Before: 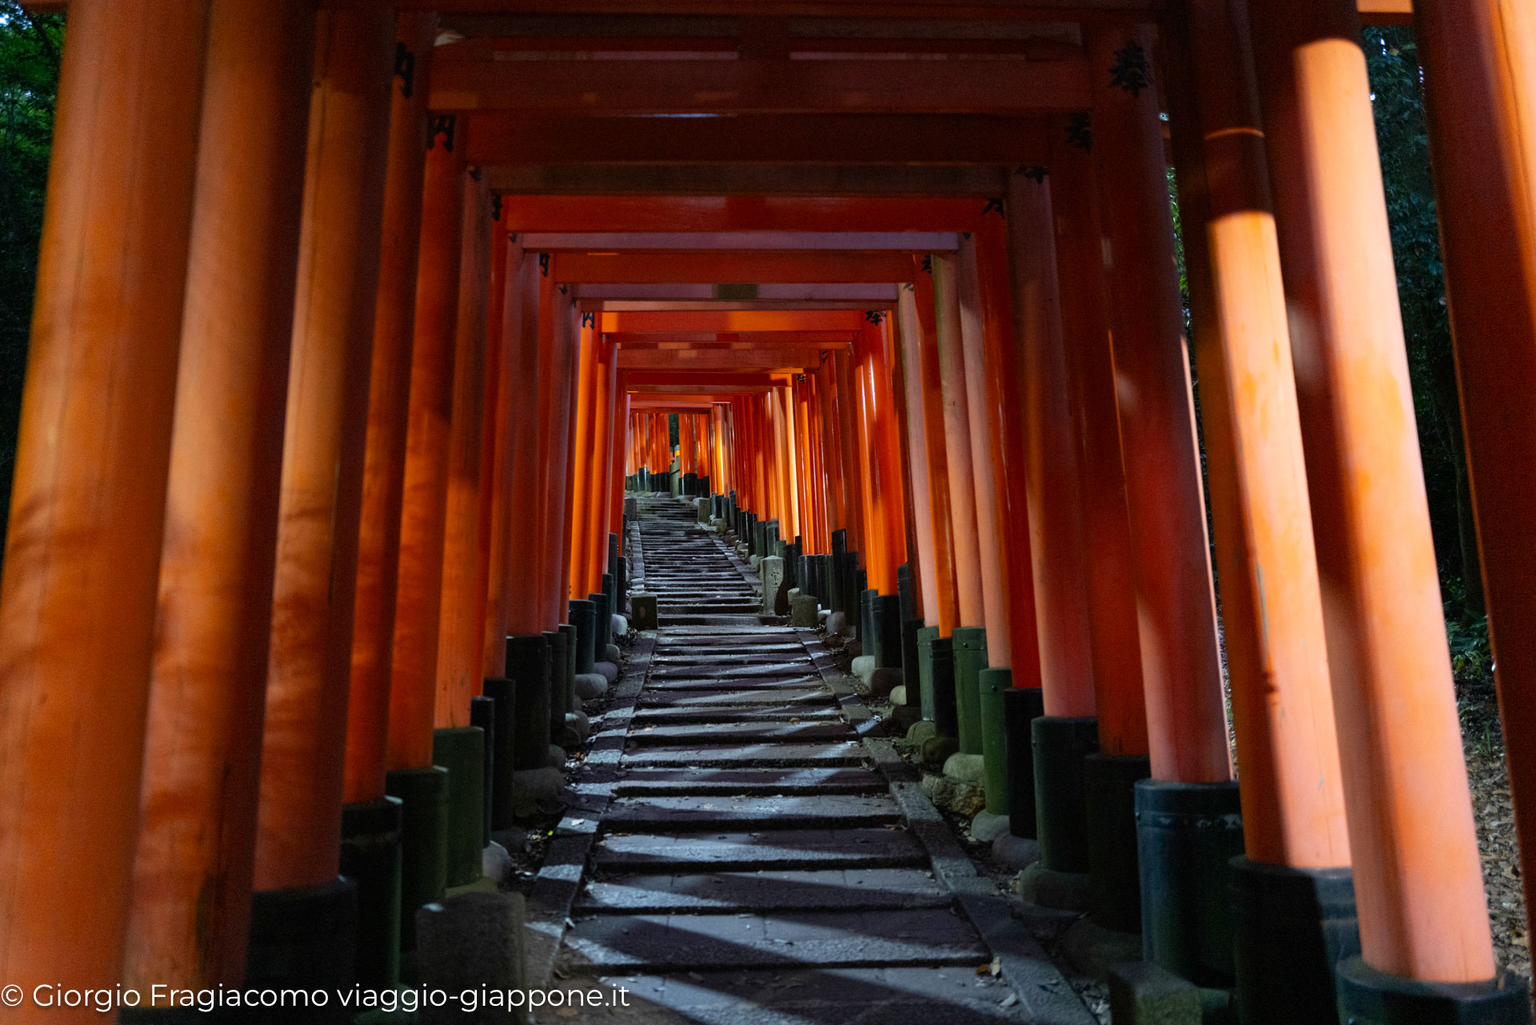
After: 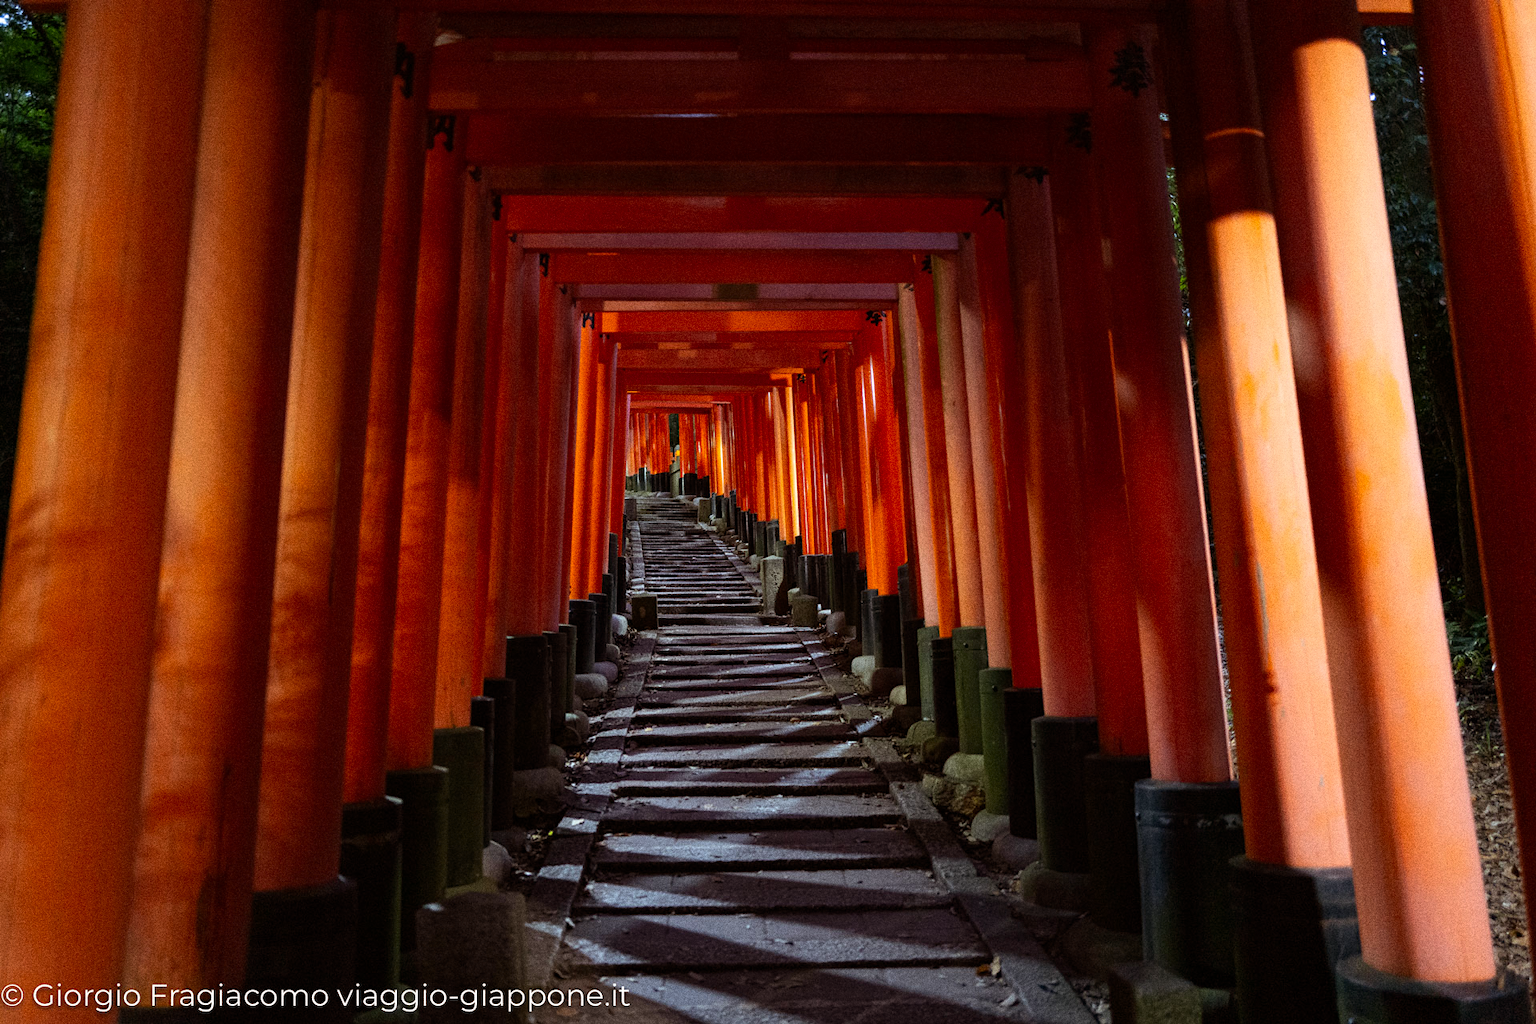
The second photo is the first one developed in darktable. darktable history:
grain: coarseness 0.09 ISO, strength 40%
rgb levels: mode RGB, independent channels, levels [[0, 0.5, 1], [0, 0.521, 1], [0, 0.536, 1]]
contrast equalizer: octaves 7, y [[0.5, 0.502, 0.506, 0.511, 0.52, 0.537], [0.5 ×6], [0.505, 0.509, 0.518, 0.534, 0.553, 0.561], [0 ×6], [0 ×6]]
